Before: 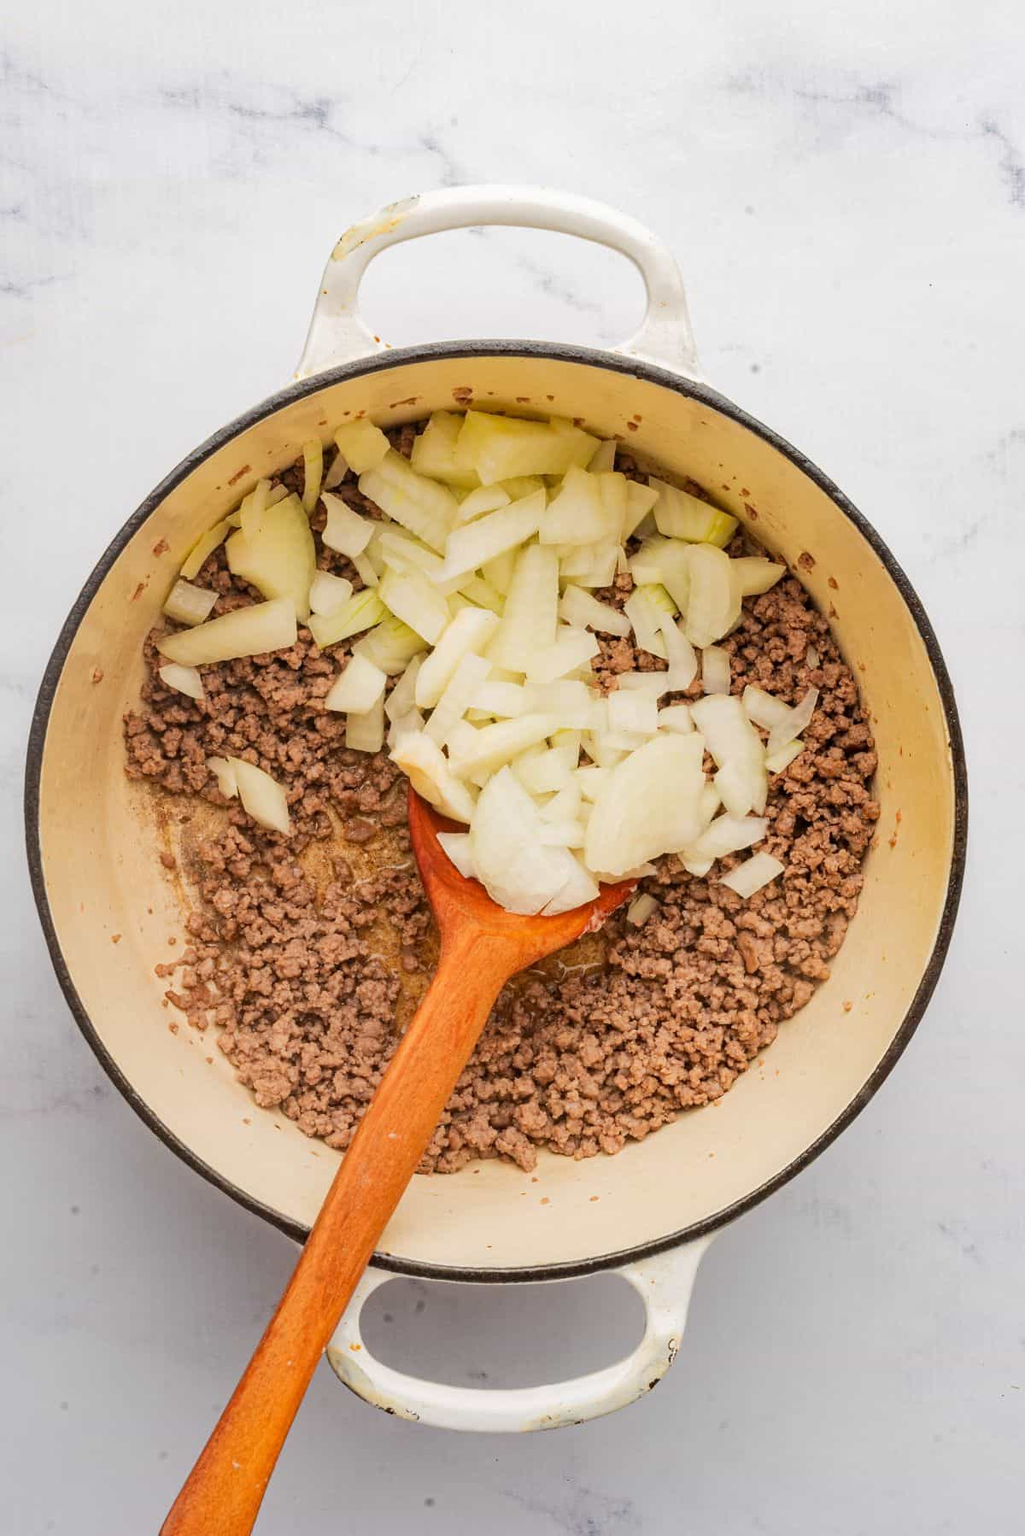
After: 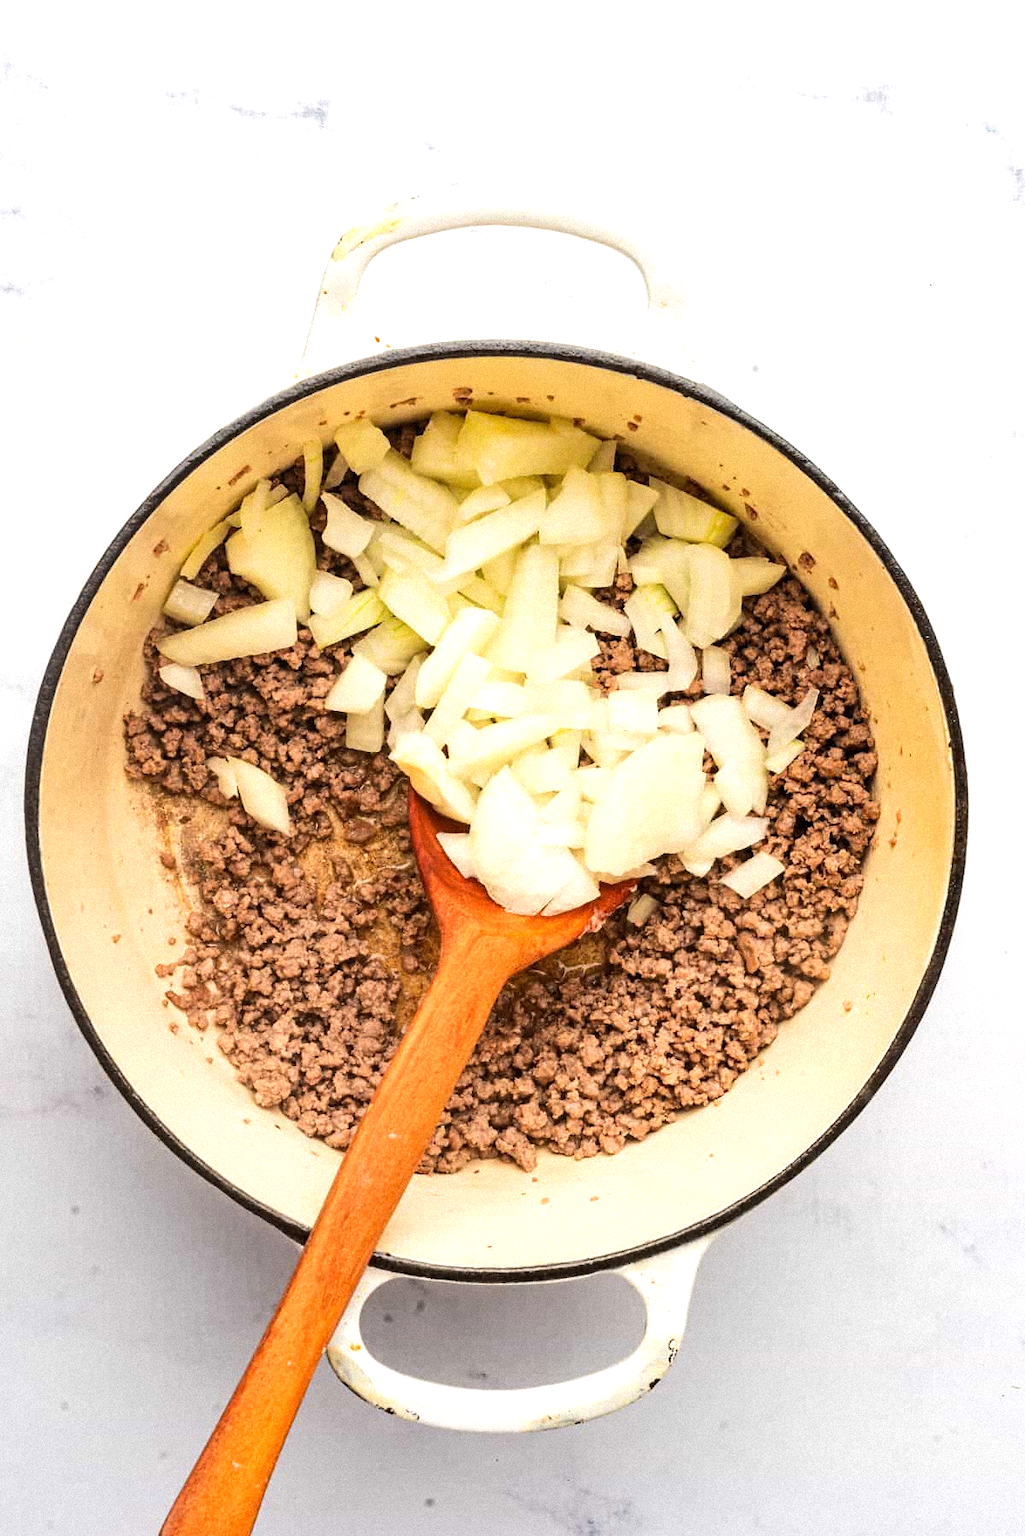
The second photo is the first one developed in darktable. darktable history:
grain: mid-tones bias 0%
tone equalizer: -8 EV -0.75 EV, -7 EV -0.7 EV, -6 EV -0.6 EV, -5 EV -0.4 EV, -3 EV 0.4 EV, -2 EV 0.6 EV, -1 EV 0.7 EV, +0 EV 0.75 EV, edges refinement/feathering 500, mask exposure compensation -1.57 EV, preserve details no
